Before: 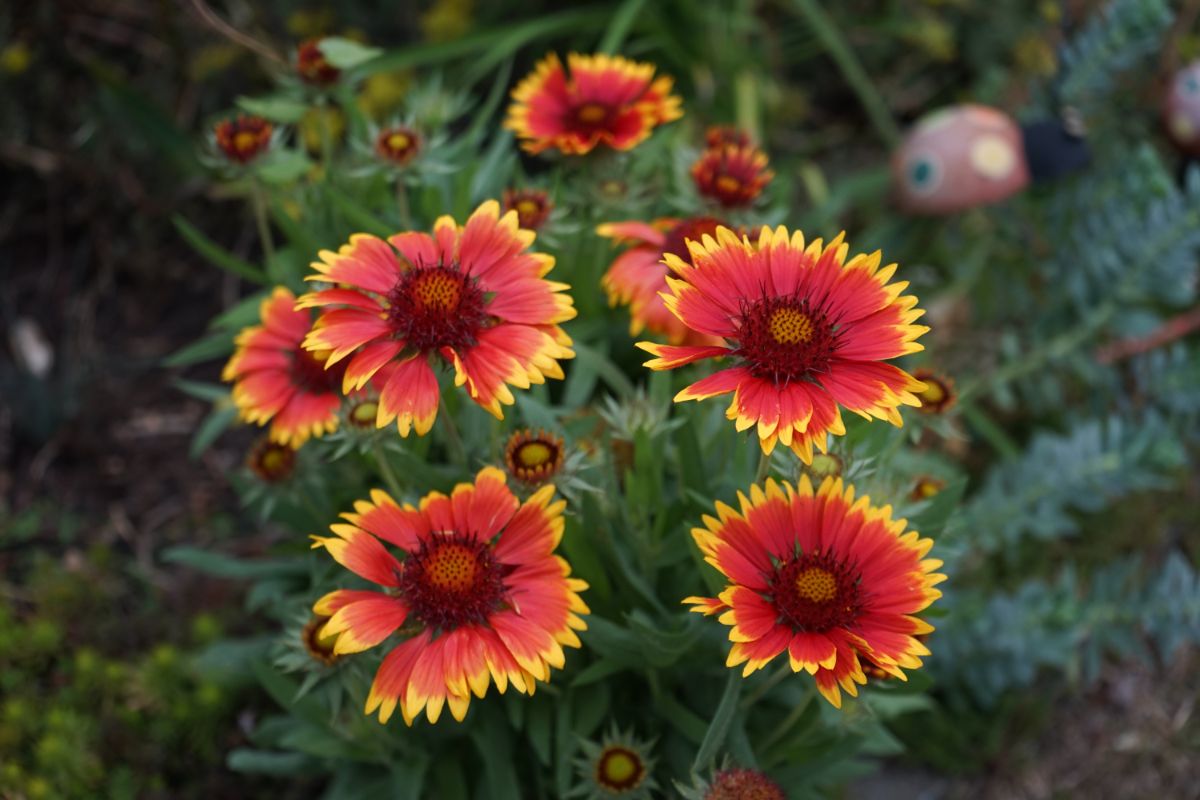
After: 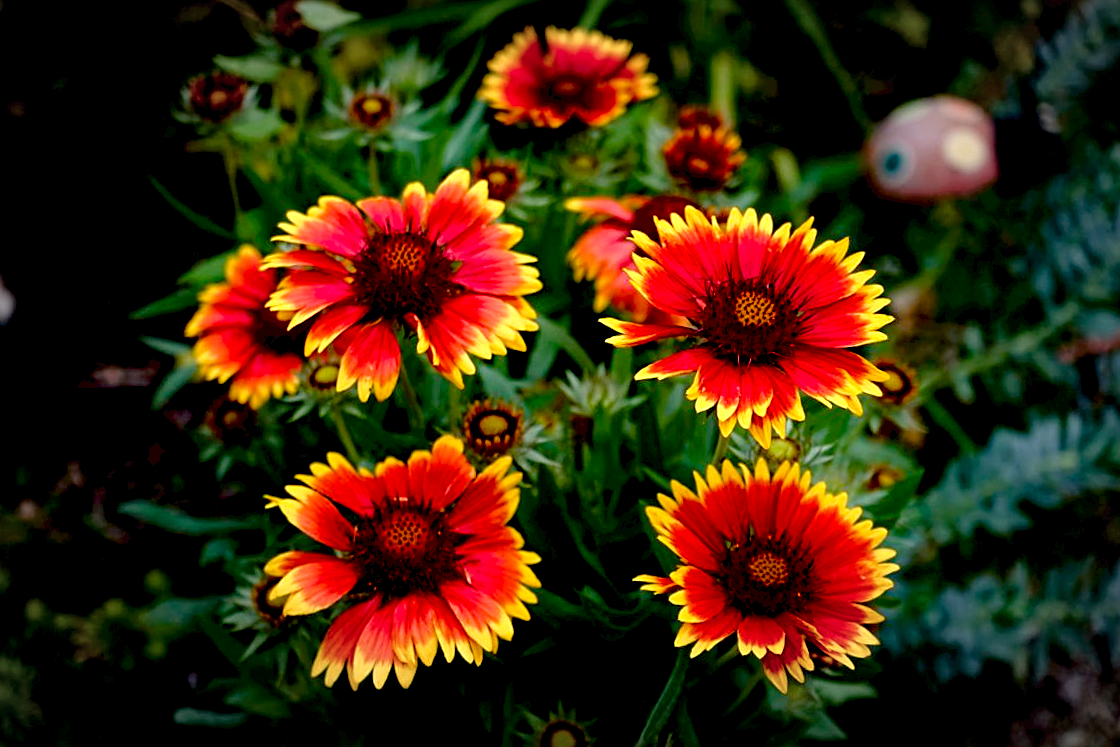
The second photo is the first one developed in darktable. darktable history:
exposure: black level correction 0.041, exposure 0.5 EV, compensate exposure bias true, compensate highlight preservation false
tone curve: curves: ch0 [(0, 0) (0.003, 0.026) (0.011, 0.024) (0.025, 0.022) (0.044, 0.031) (0.069, 0.067) (0.1, 0.094) (0.136, 0.102) (0.177, 0.14) (0.224, 0.189) (0.277, 0.238) (0.335, 0.325) (0.399, 0.379) (0.468, 0.453) (0.543, 0.528) (0.623, 0.609) (0.709, 0.695) (0.801, 0.793) (0.898, 0.898) (1, 1)], color space Lab, linked channels, preserve colors none
vignetting: fall-off start 67.83%, fall-off radius 67.05%, automatic ratio true
sharpen: on, module defaults
color balance rgb: perceptual saturation grading › global saturation 20%, perceptual saturation grading › highlights -24.855%, perceptual saturation grading › shadows 24.453%
crop and rotate: angle -2.75°
color correction: highlights a* 0.702, highlights b* 2.84, saturation 1.08
